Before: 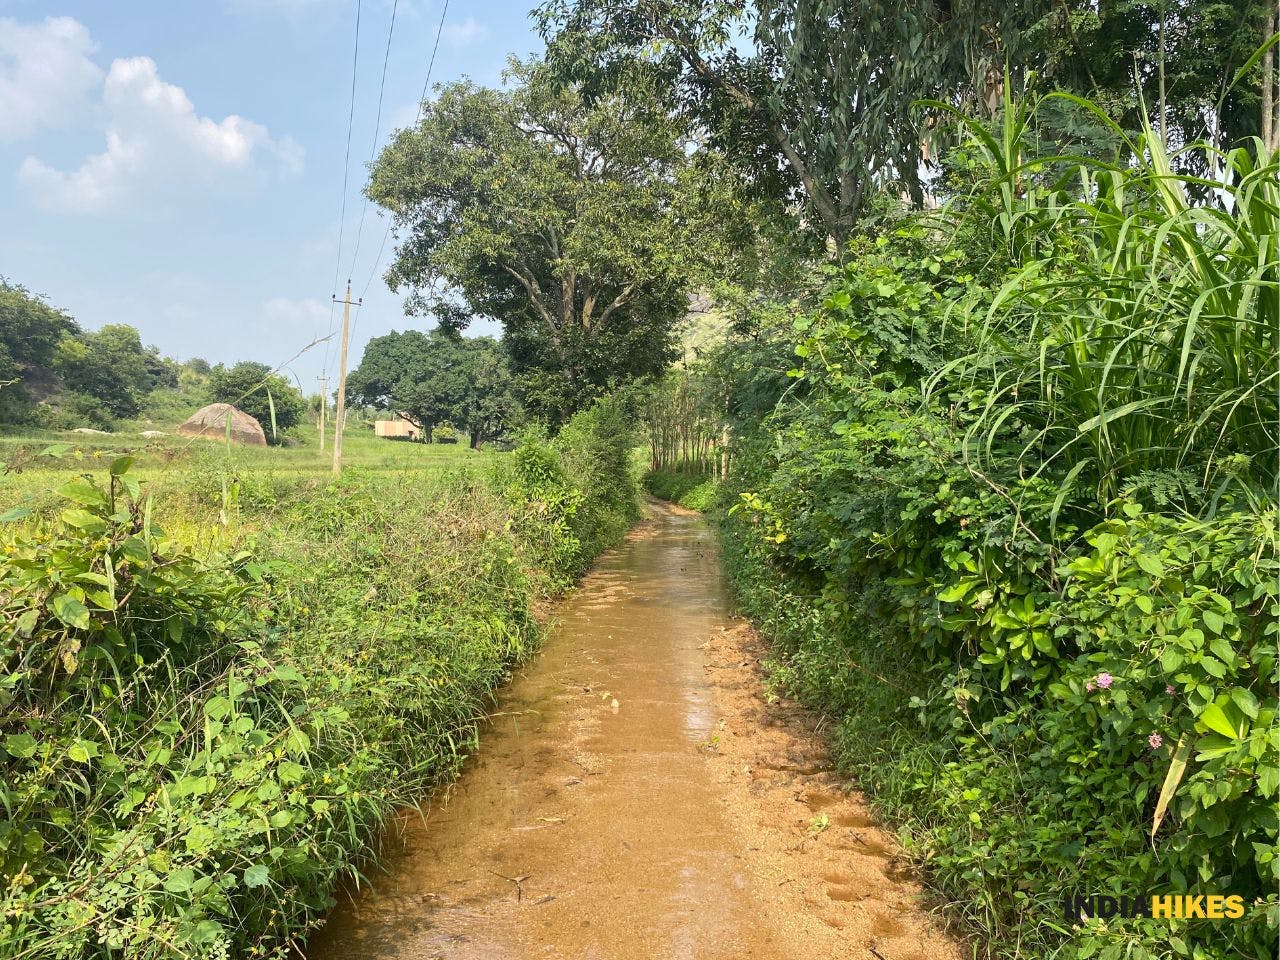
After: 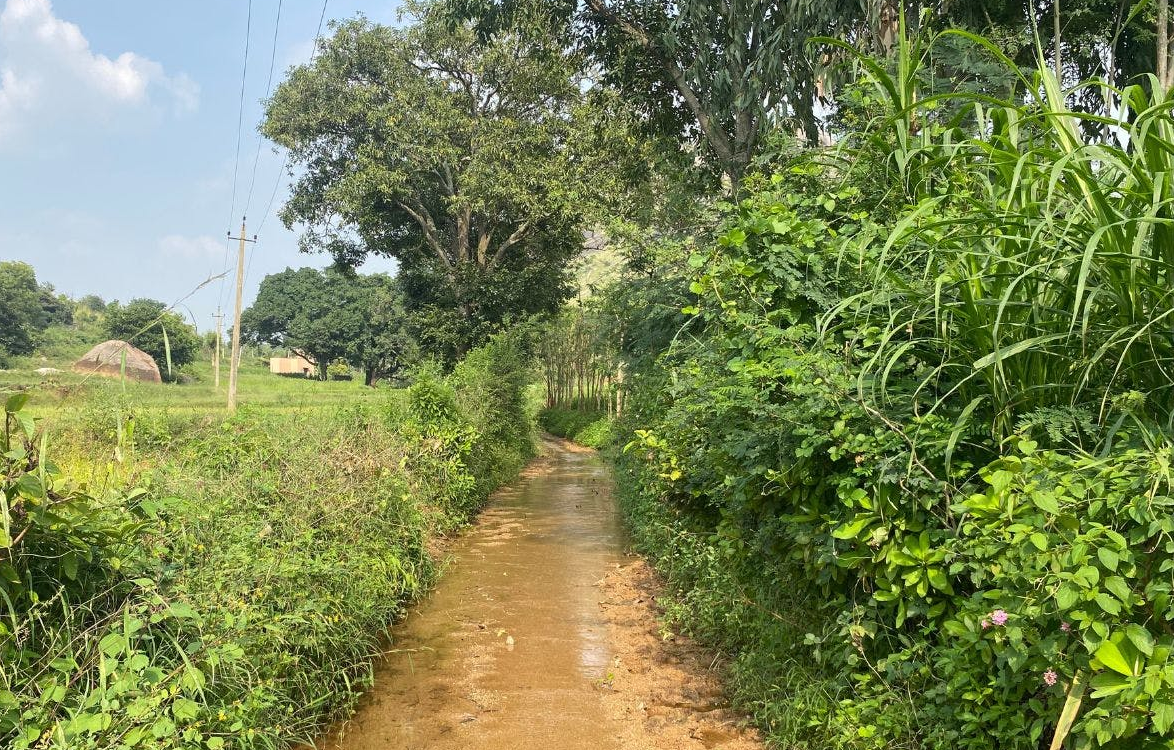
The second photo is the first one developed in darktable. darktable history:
crop: left 8.233%, top 6.571%, bottom 15.267%
